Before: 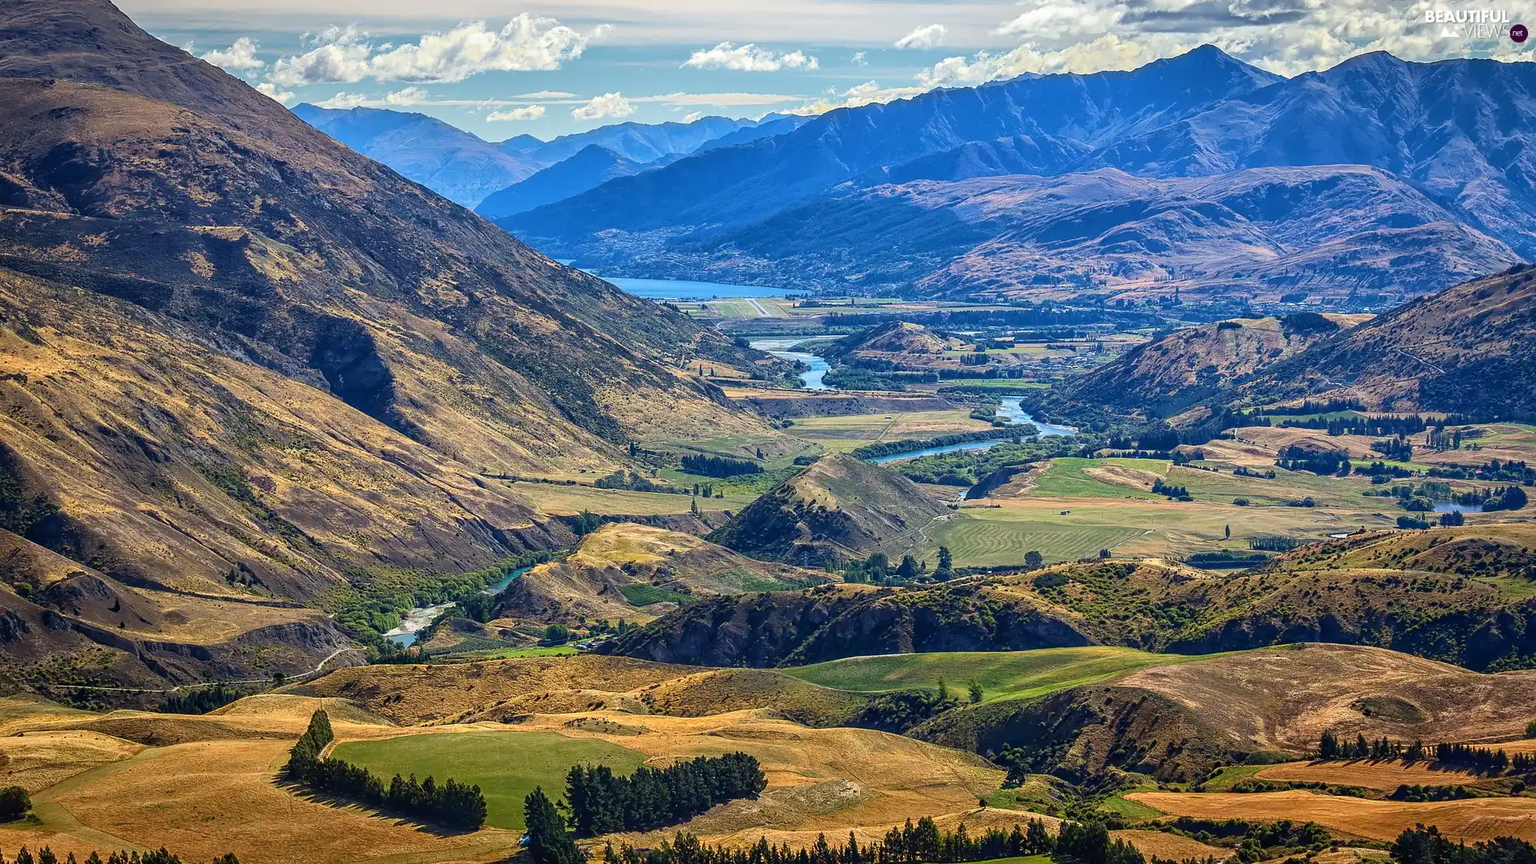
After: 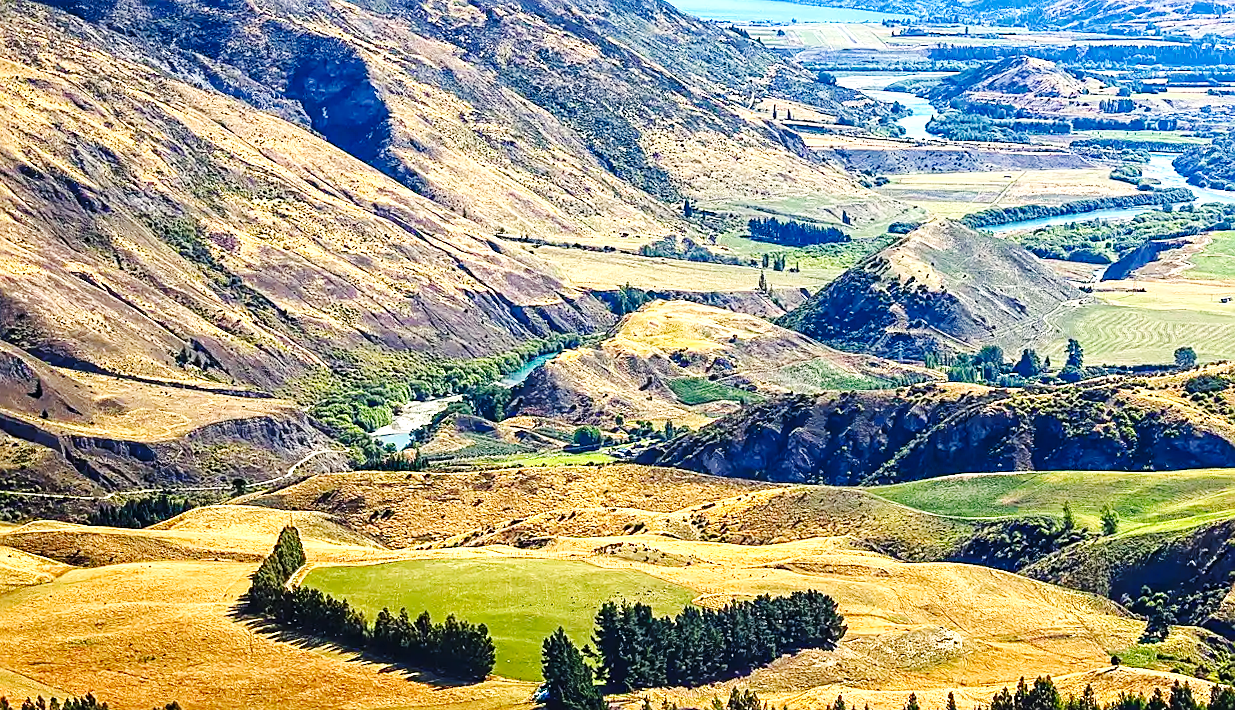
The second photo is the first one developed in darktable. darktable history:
sharpen: on, module defaults
crop and rotate: angle -1.25°, left 3.66%, top 31.645%, right 29.506%
color correction: highlights b* 2.99
base curve: curves: ch0 [(0, 0) (0.036, 0.025) (0.121, 0.166) (0.206, 0.329) (0.605, 0.79) (1, 1)], preserve colors none
exposure: black level correction 0, exposure 1 EV, compensate highlight preservation false
